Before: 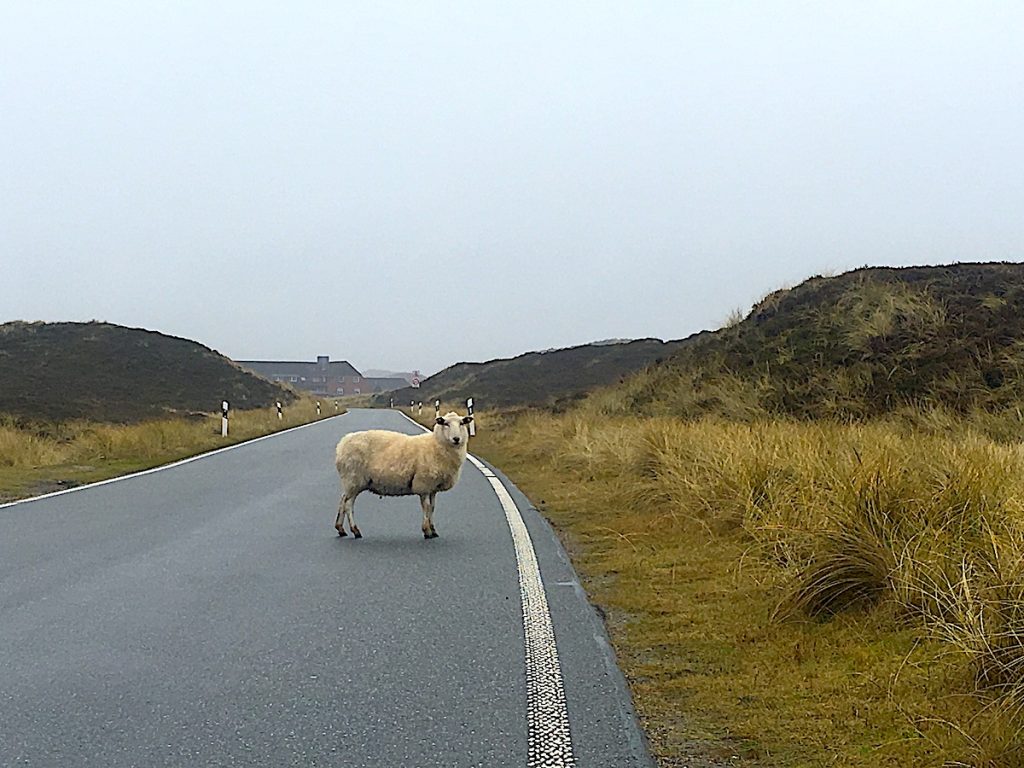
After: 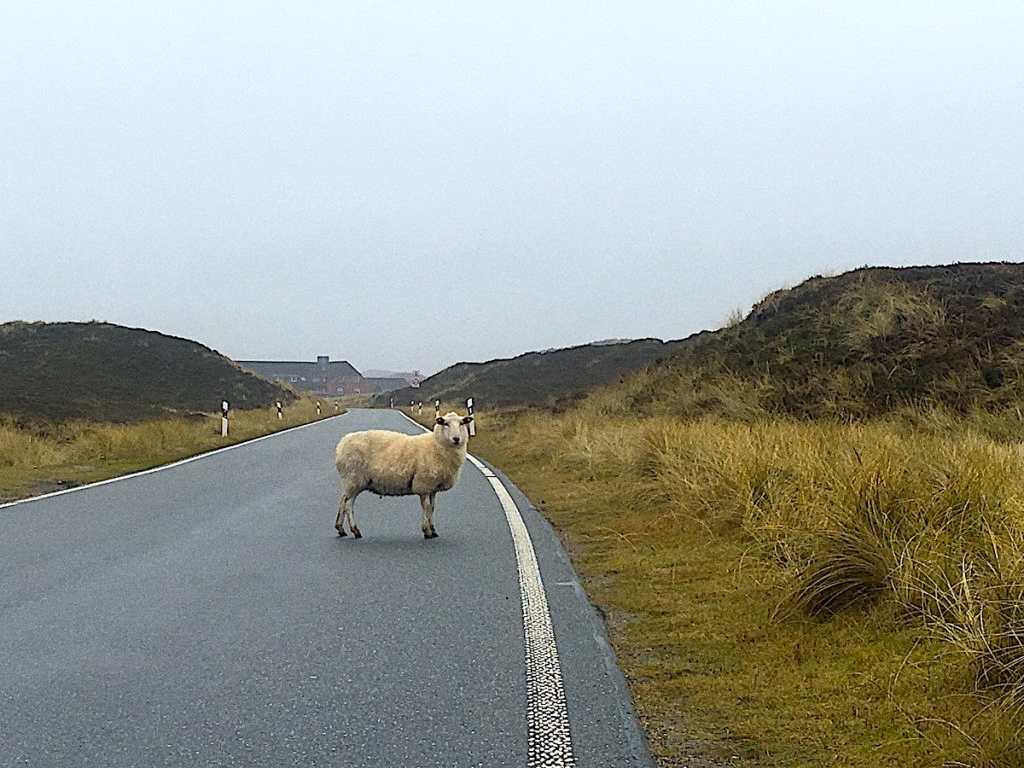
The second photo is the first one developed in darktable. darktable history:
grain: on, module defaults
